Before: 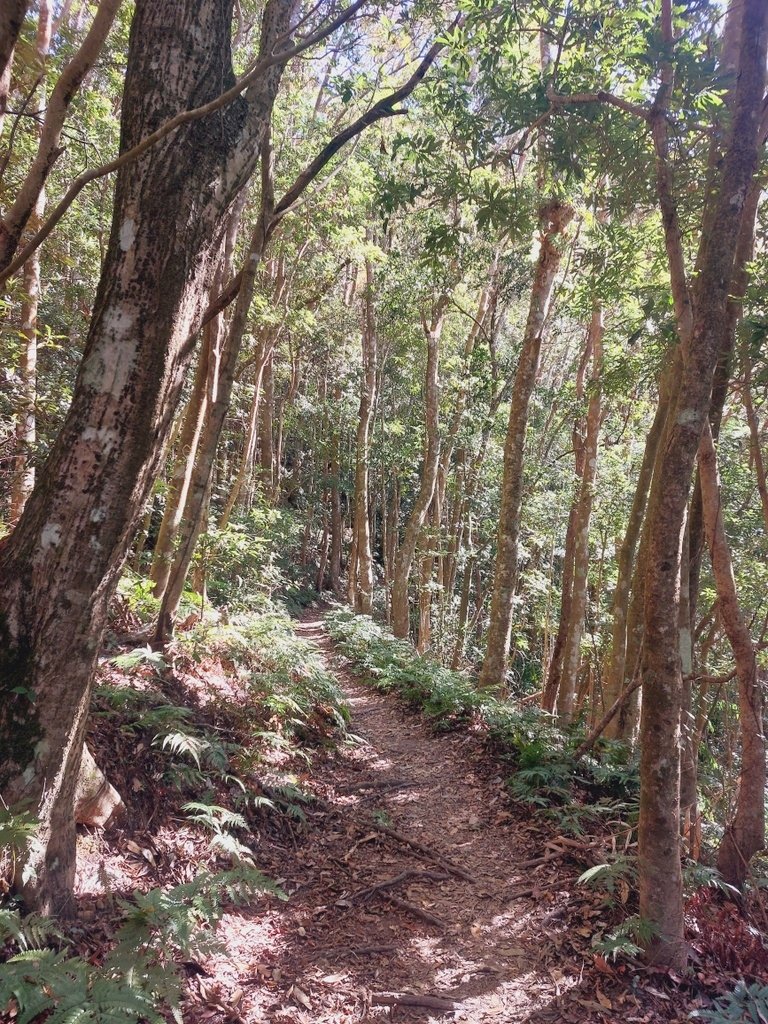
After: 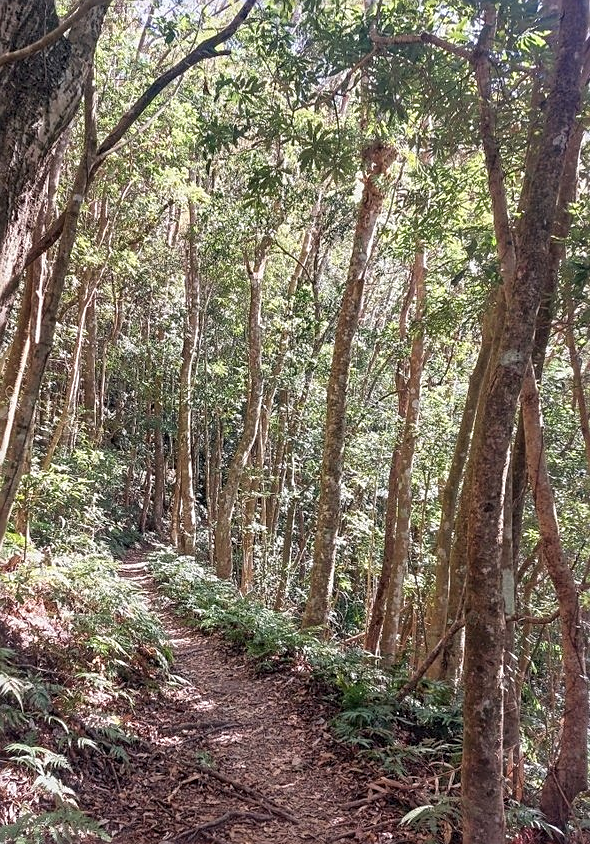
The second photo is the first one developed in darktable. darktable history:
local contrast: on, module defaults
crop: left 23.17%, top 5.834%, bottom 11.692%
sharpen: on, module defaults
